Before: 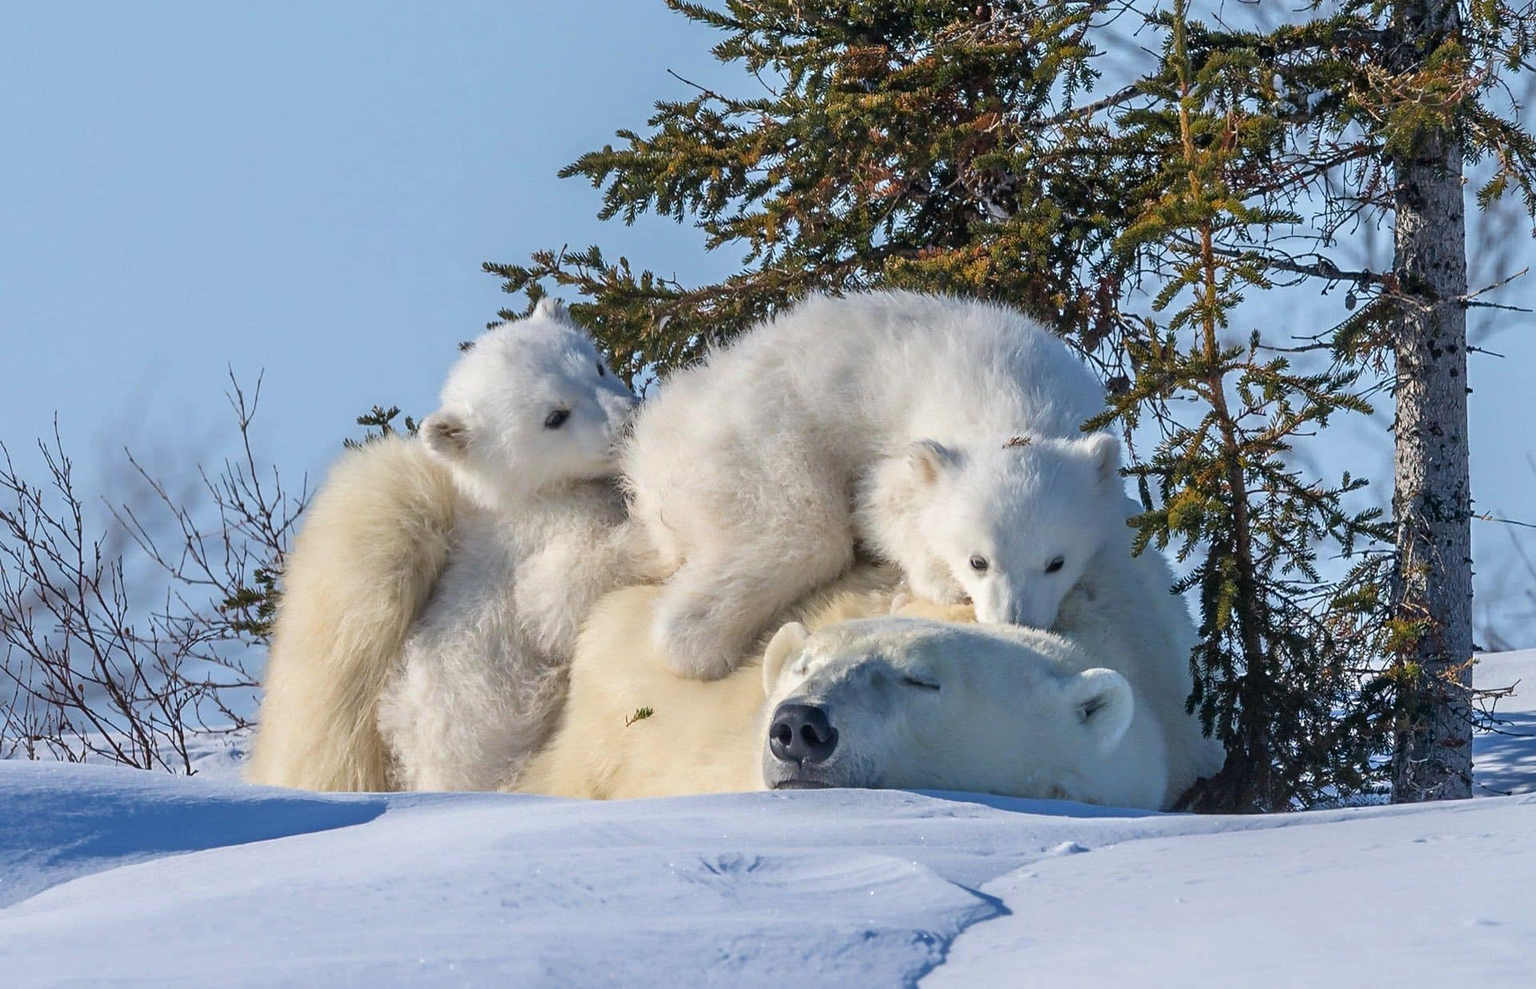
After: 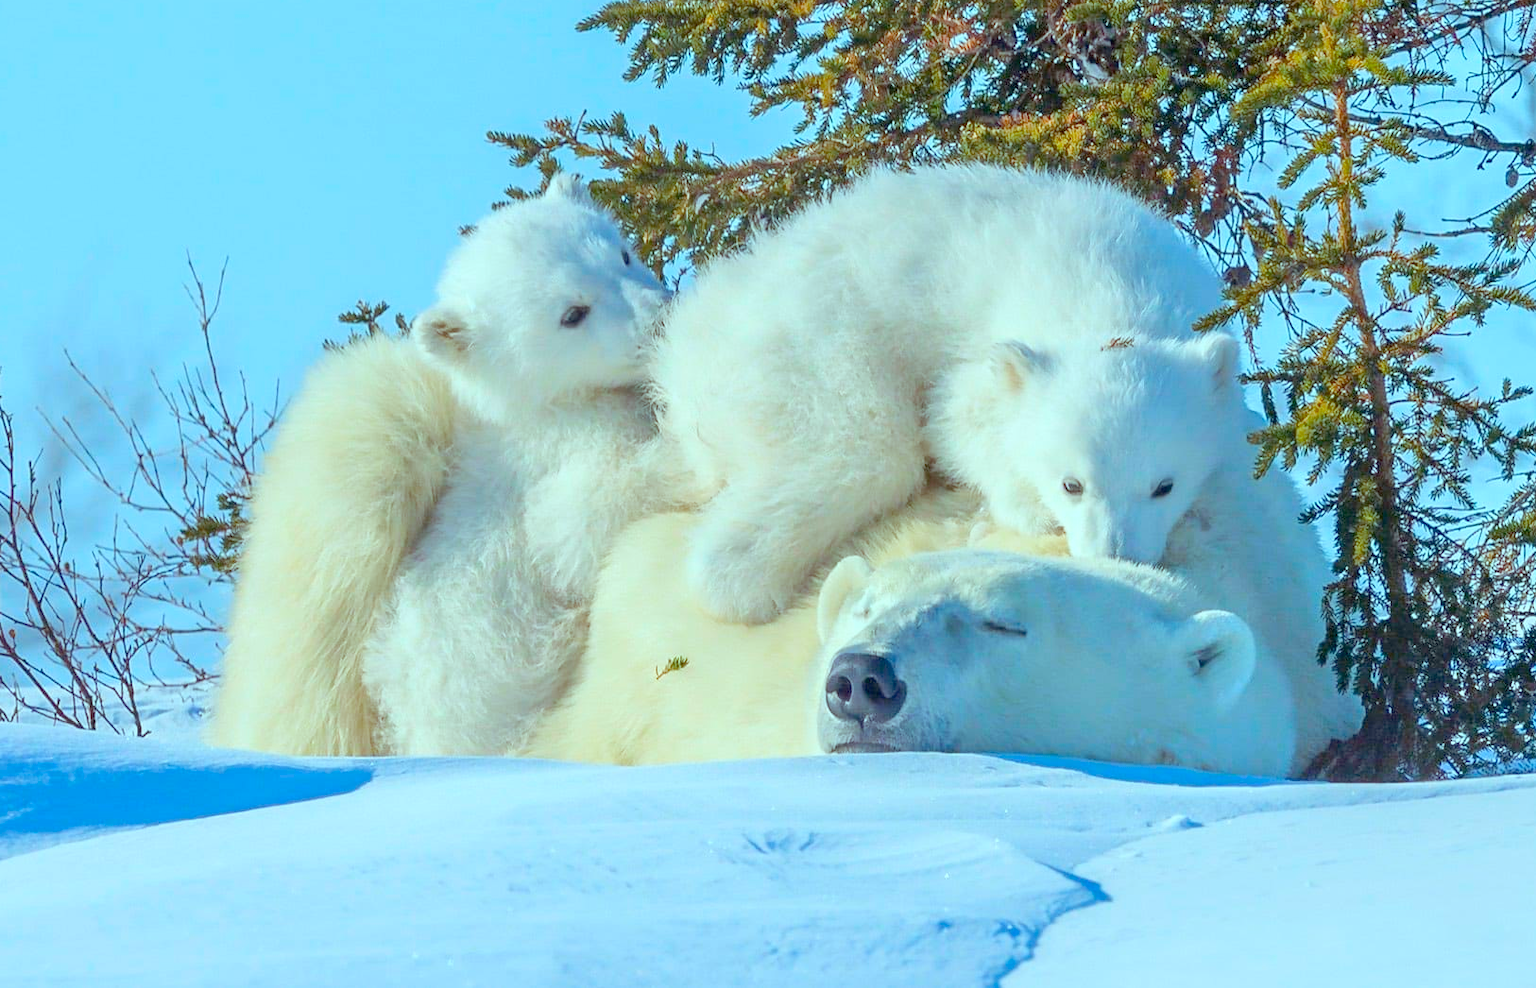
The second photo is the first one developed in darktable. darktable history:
color balance rgb: highlights gain › chroma 4.019%, highlights gain › hue 202.32°, linear chroma grading › global chroma 15.446%, perceptual saturation grading › global saturation 10.584%, contrast -29.547%
exposure: exposure 0.575 EV, compensate highlight preservation false
crop and rotate: left 4.589%, top 15.312%, right 10.71%
tone equalizer: -8 EV -0.452 EV, -7 EV -0.396 EV, -6 EV -0.314 EV, -5 EV -0.189 EV, -3 EV 0.188 EV, -2 EV 0.347 EV, -1 EV 0.398 EV, +0 EV 0.412 EV, edges refinement/feathering 500, mask exposure compensation -1.26 EV, preserve details no
